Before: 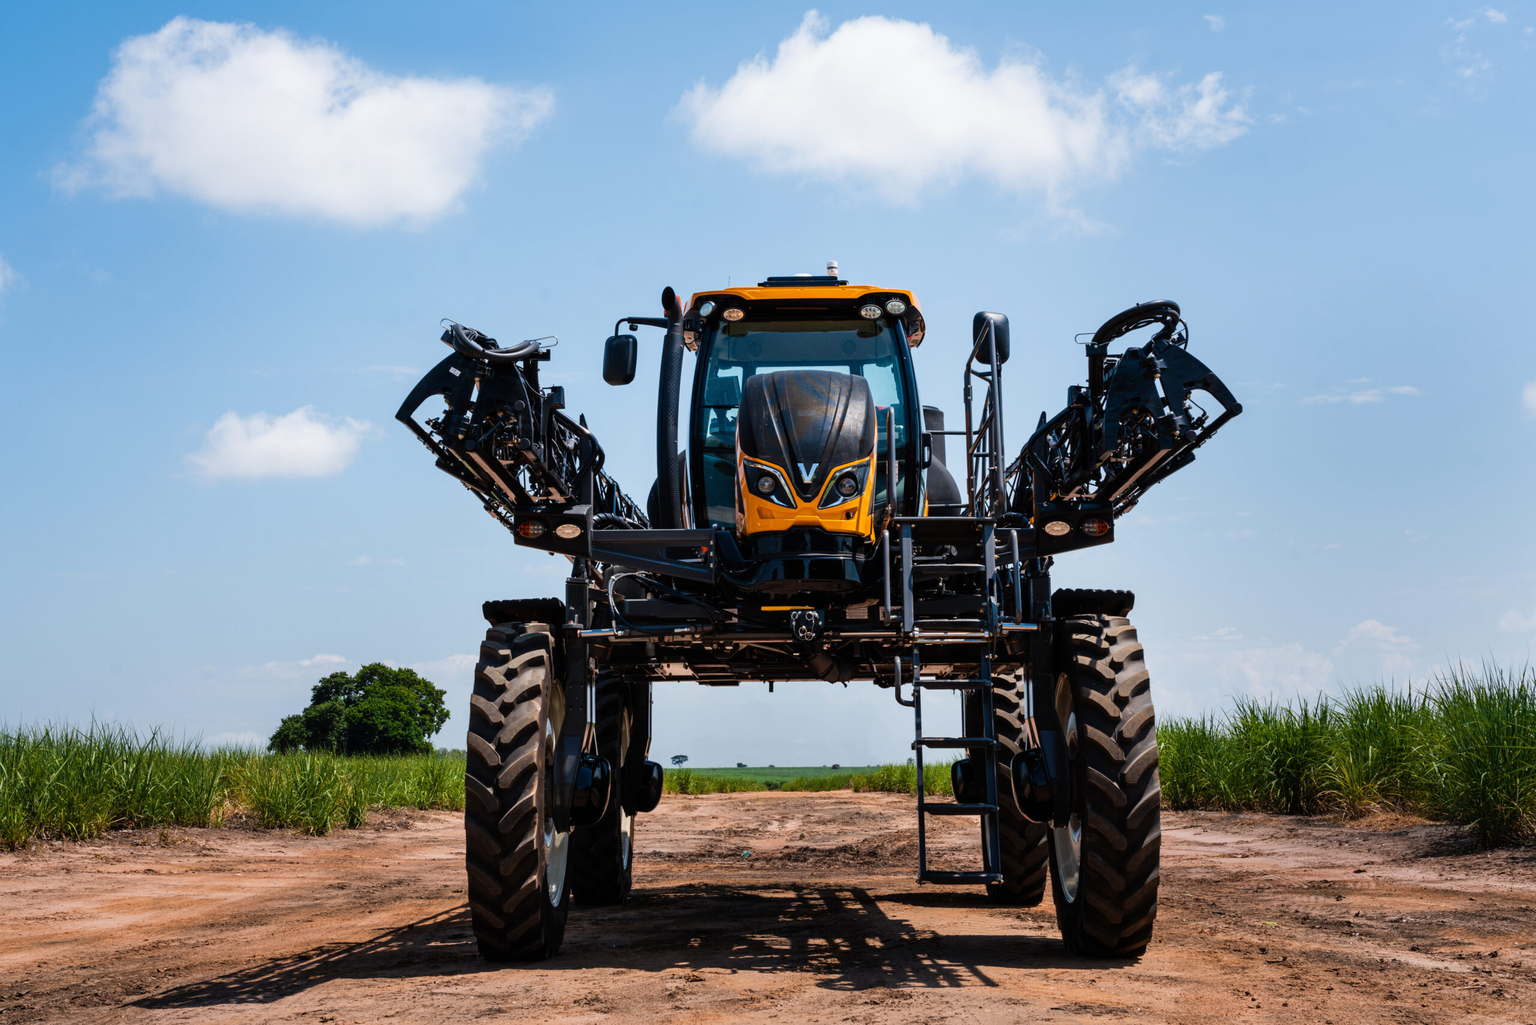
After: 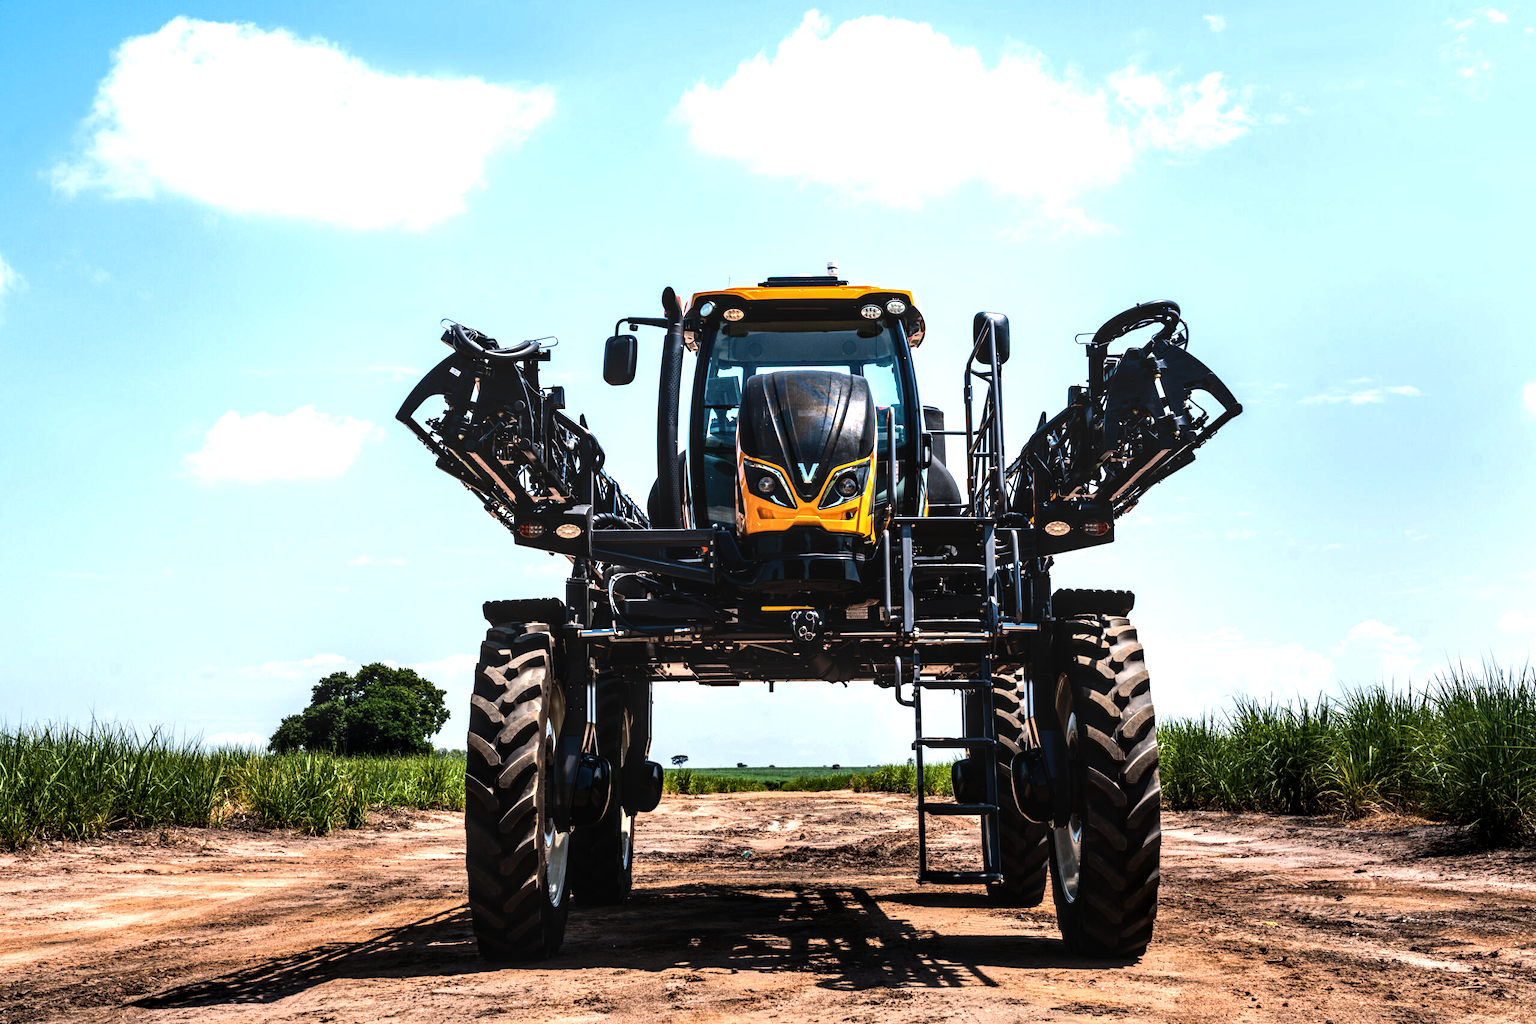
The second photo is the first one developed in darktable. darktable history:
local contrast: detail 139%
shadows and highlights: shadows -10.65, white point adjustment 1.42, highlights 10.13
tone equalizer: -8 EV -1.09 EV, -7 EV -1.04 EV, -6 EV -0.885 EV, -5 EV -0.612 EV, -3 EV 0.567 EV, -2 EV 0.849 EV, -1 EV 1.01 EV, +0 EV 1.06 EV, edges refinement/feathering 500, mask exposure compensation -1.57 EV, preserve details no
